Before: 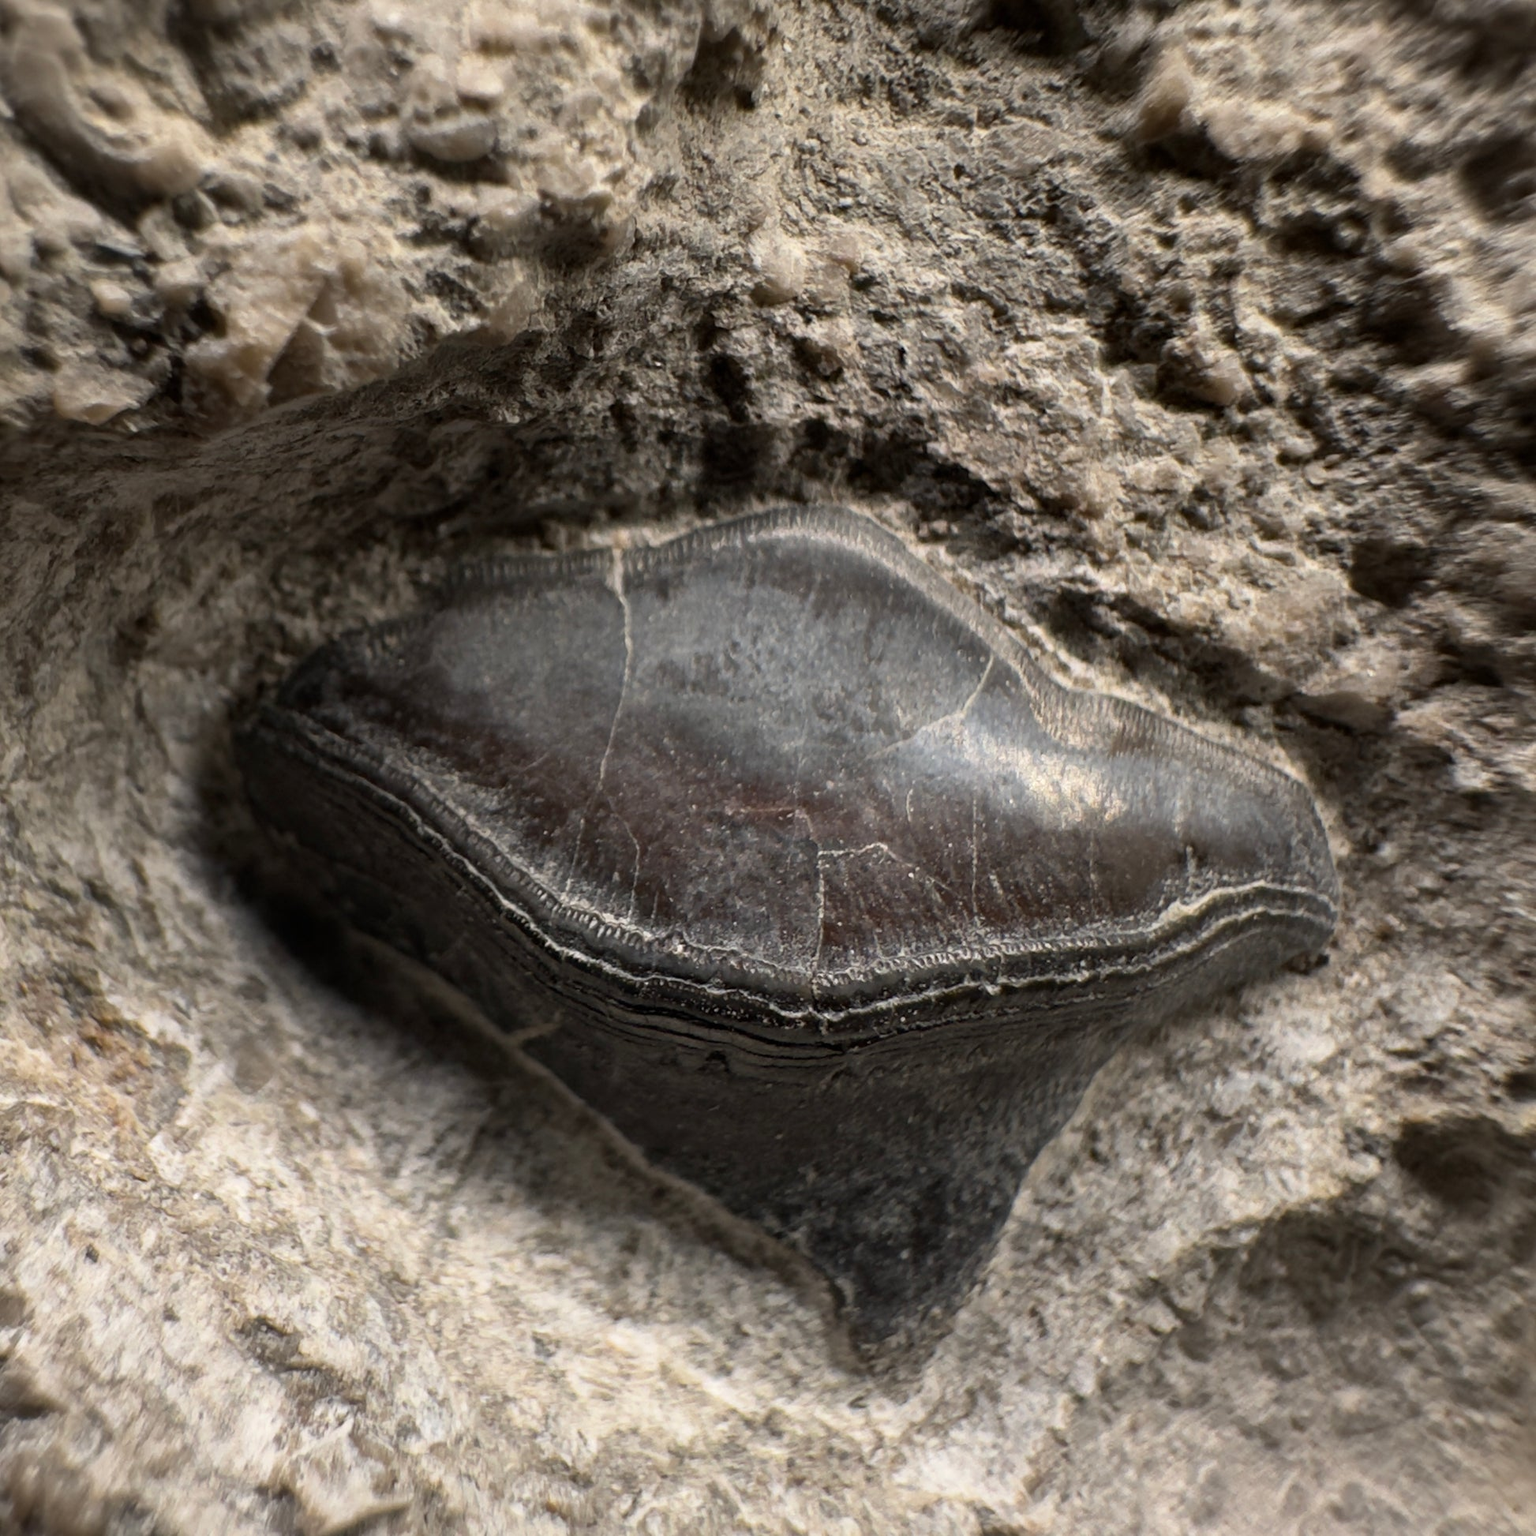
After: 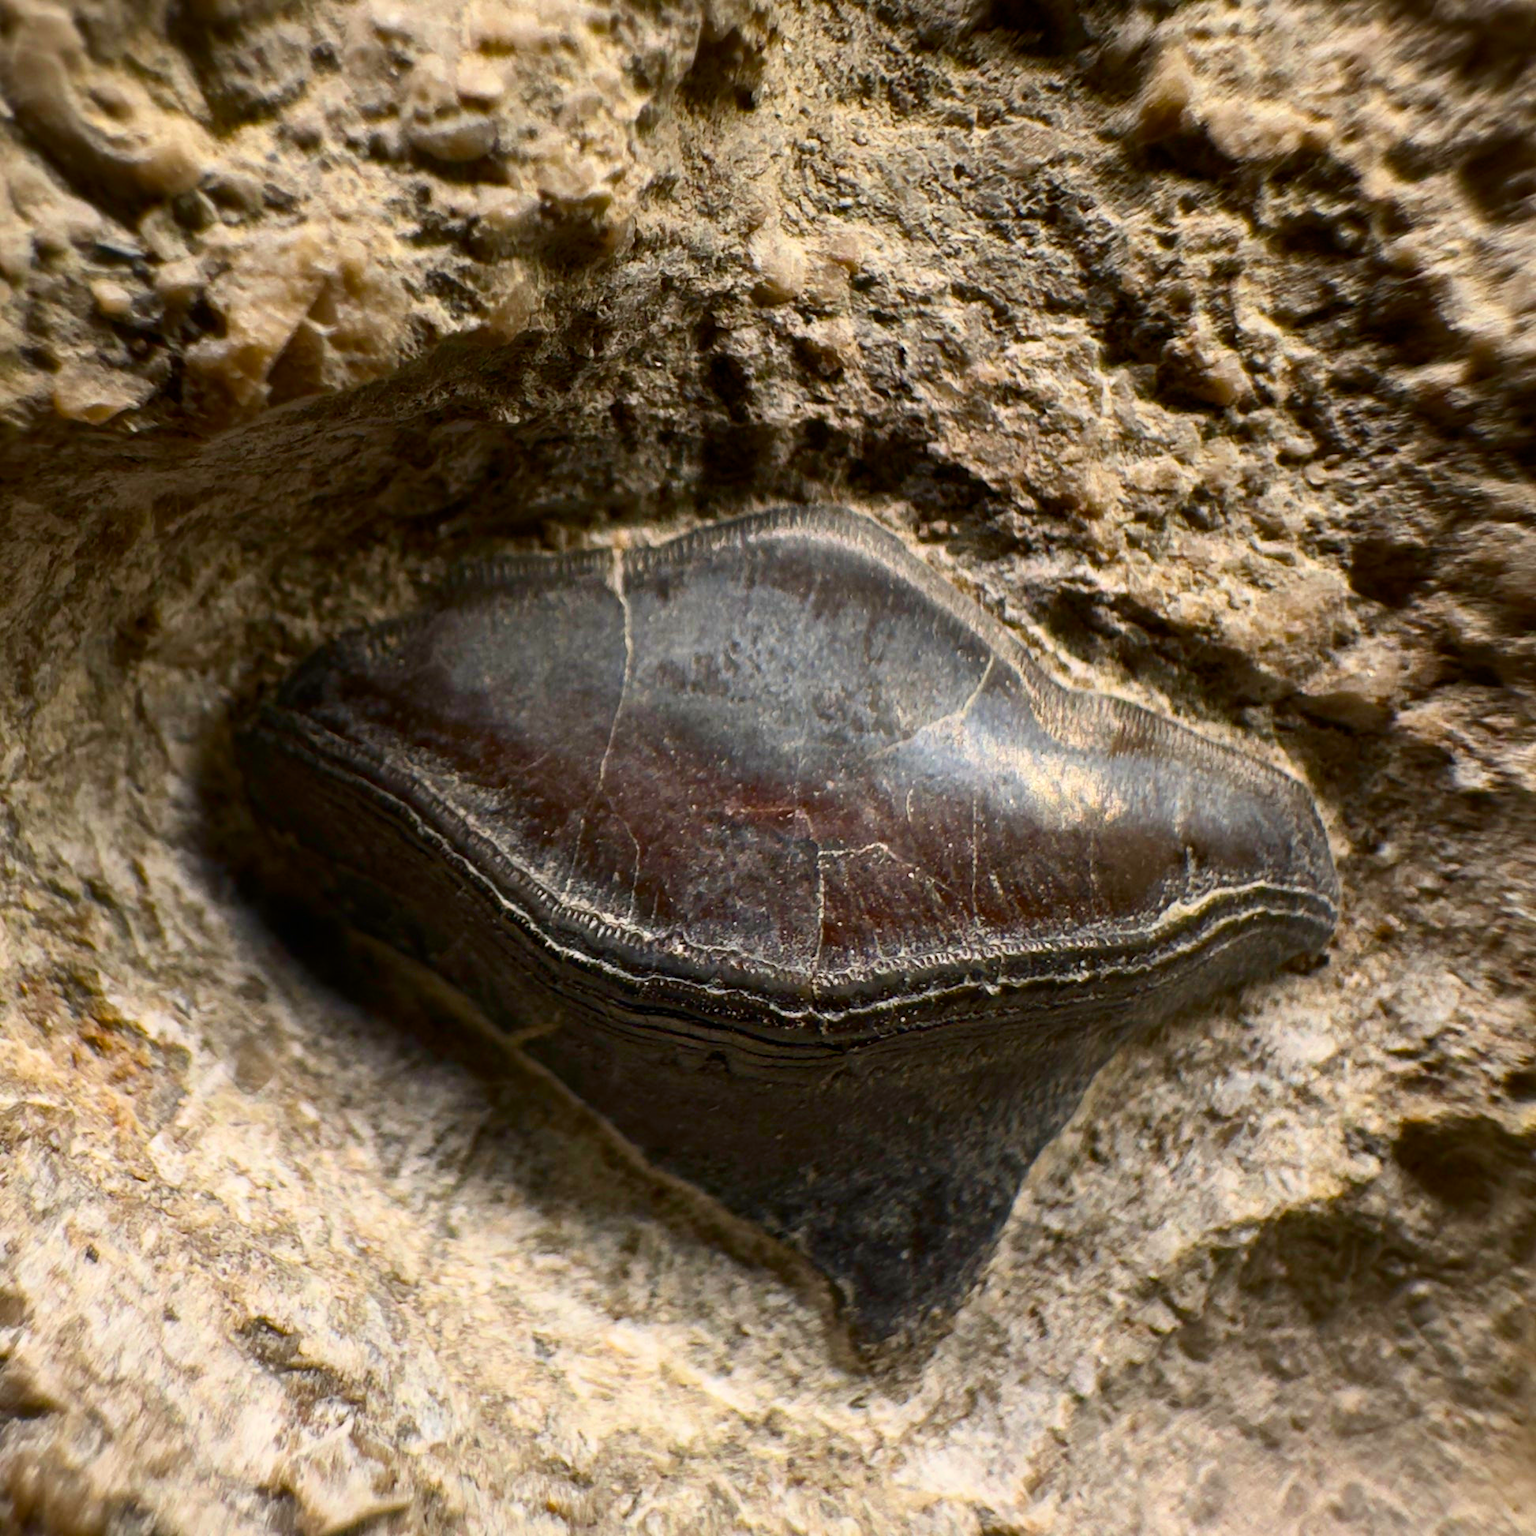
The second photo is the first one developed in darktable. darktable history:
color balance rgb: perceptual saturation grading › global saturation 20%, perceptual saturation grading › highlights -25%, perceptual saturation grading › shadows 25%, global vibrance 50%
contrast brightness saturation: contrast 0.18, saturation 0.3
